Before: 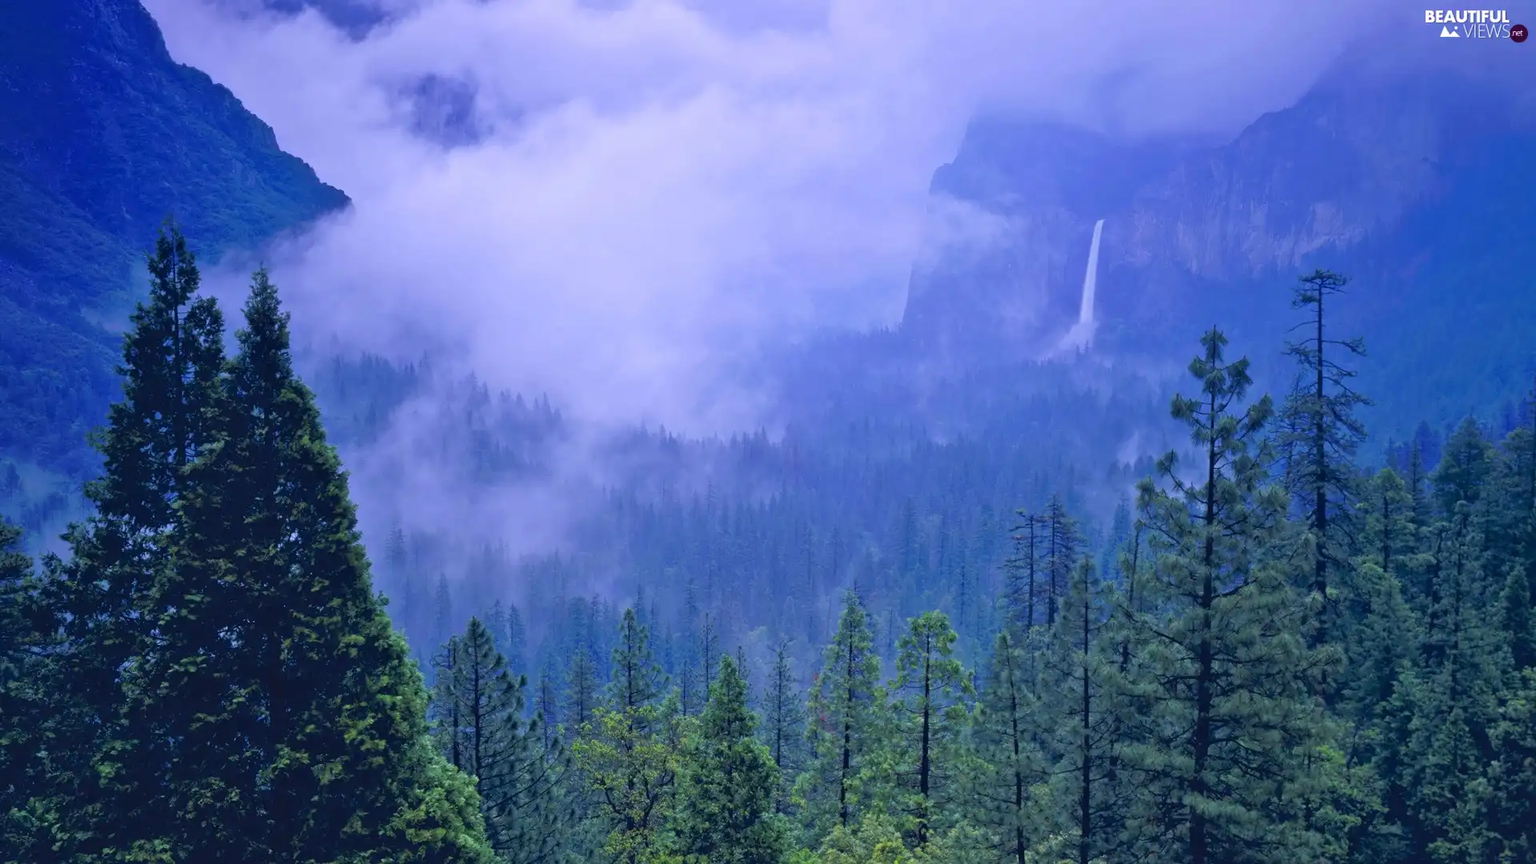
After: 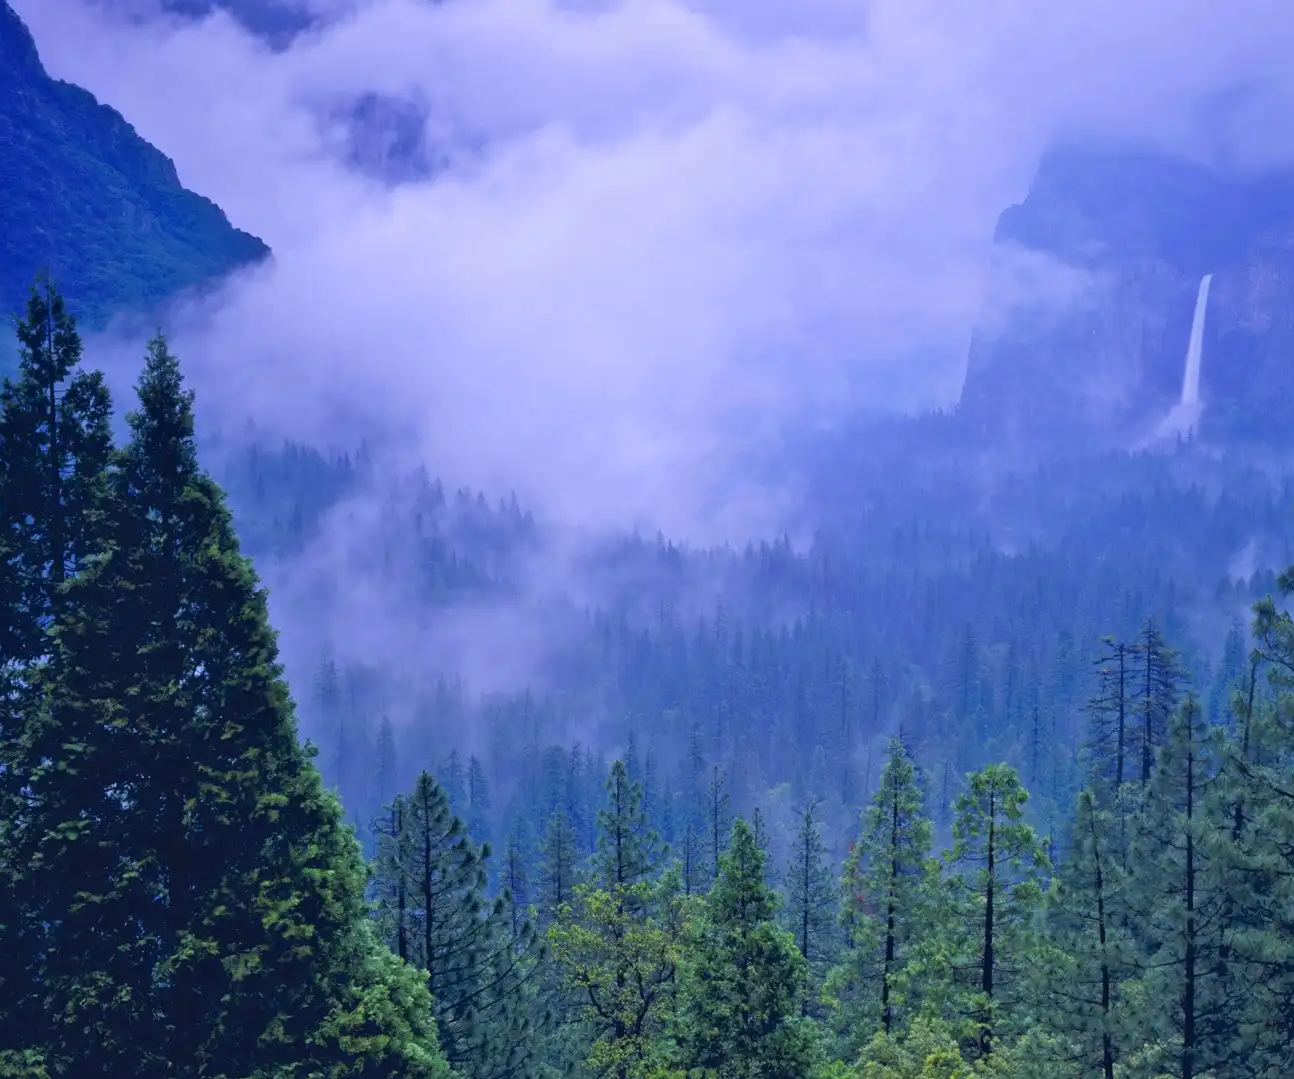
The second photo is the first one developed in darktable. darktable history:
crop and rotate: left 8.797%, right 23.782%
